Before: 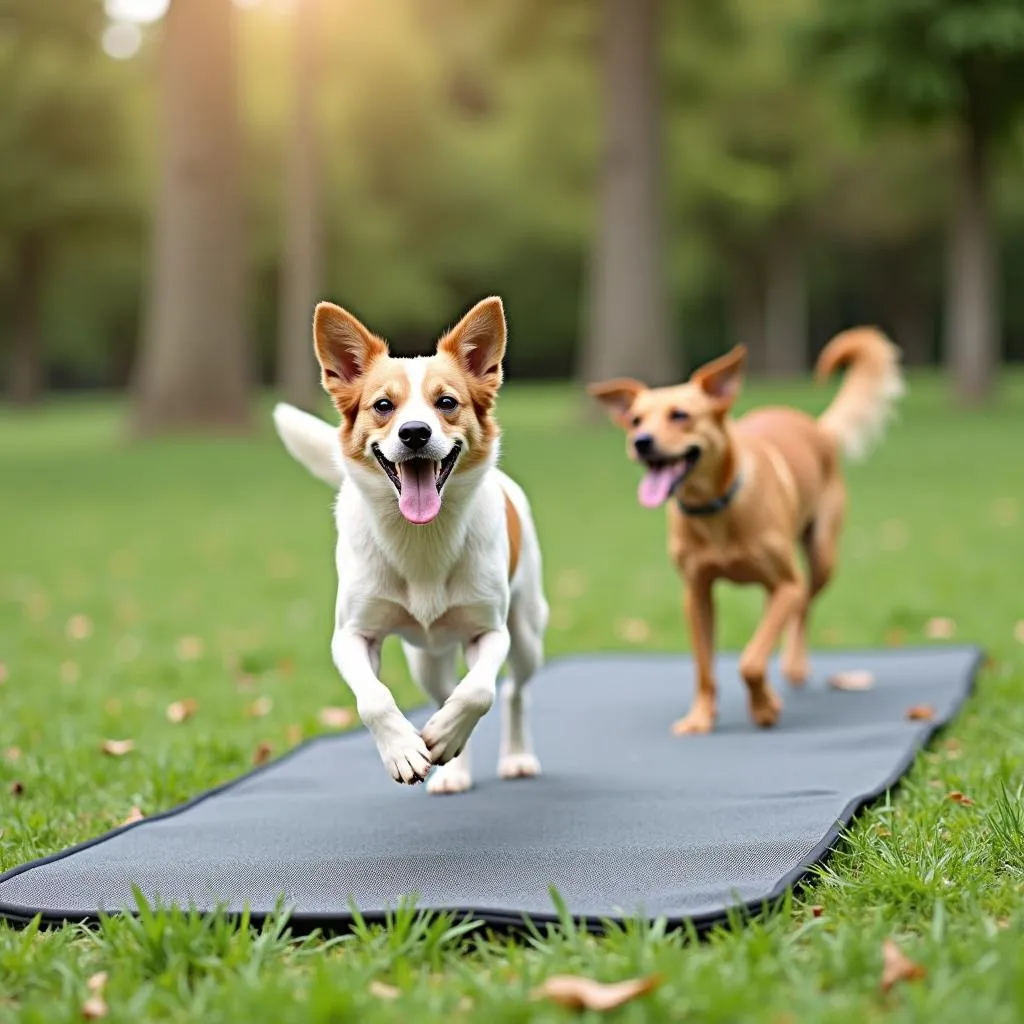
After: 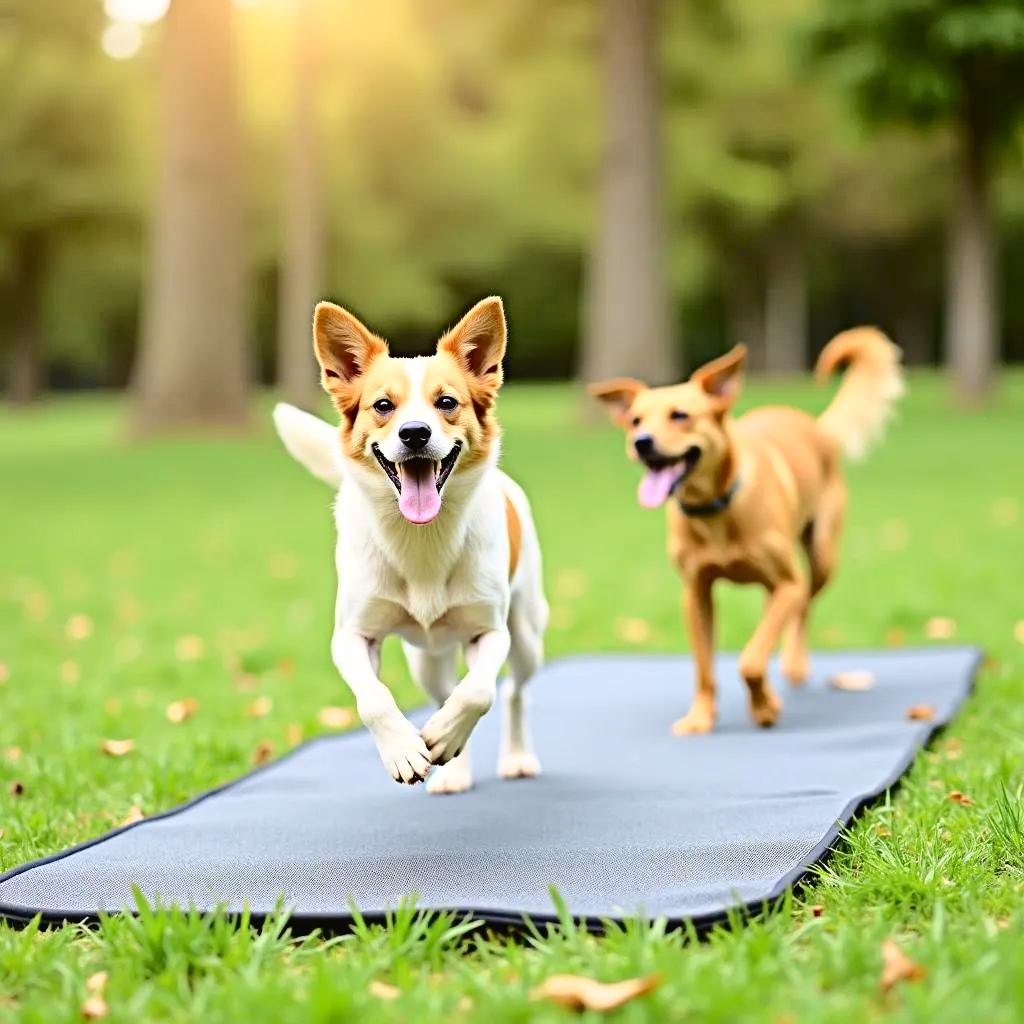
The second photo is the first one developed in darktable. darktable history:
tone curve: curves: ch0 [(0, 0.019) (0.078, 0.058) (0.223, 0.217) (0.424, 0.553) (0.631, 0.764) (0.816, 0.932) (1, 1)]; ch1 [(0, 0) (0.262, 0.227) (0.417, 0.386) (0.469, 0.467) (0.502, 0.503) (0.544, 0.548) (0.57, 0.579) (0.608, 0.62) (0.65, 0.68) (0.994, 0.987)]; ch2 [(0, 0) (0.262, 0.188) (0.5, 0.504) (0.553, 0.592) (0.599, 0.653) (1, 1)], color space Lab, independent channels, preserve colors none
contrast brightness saturation: saturation -0.021
